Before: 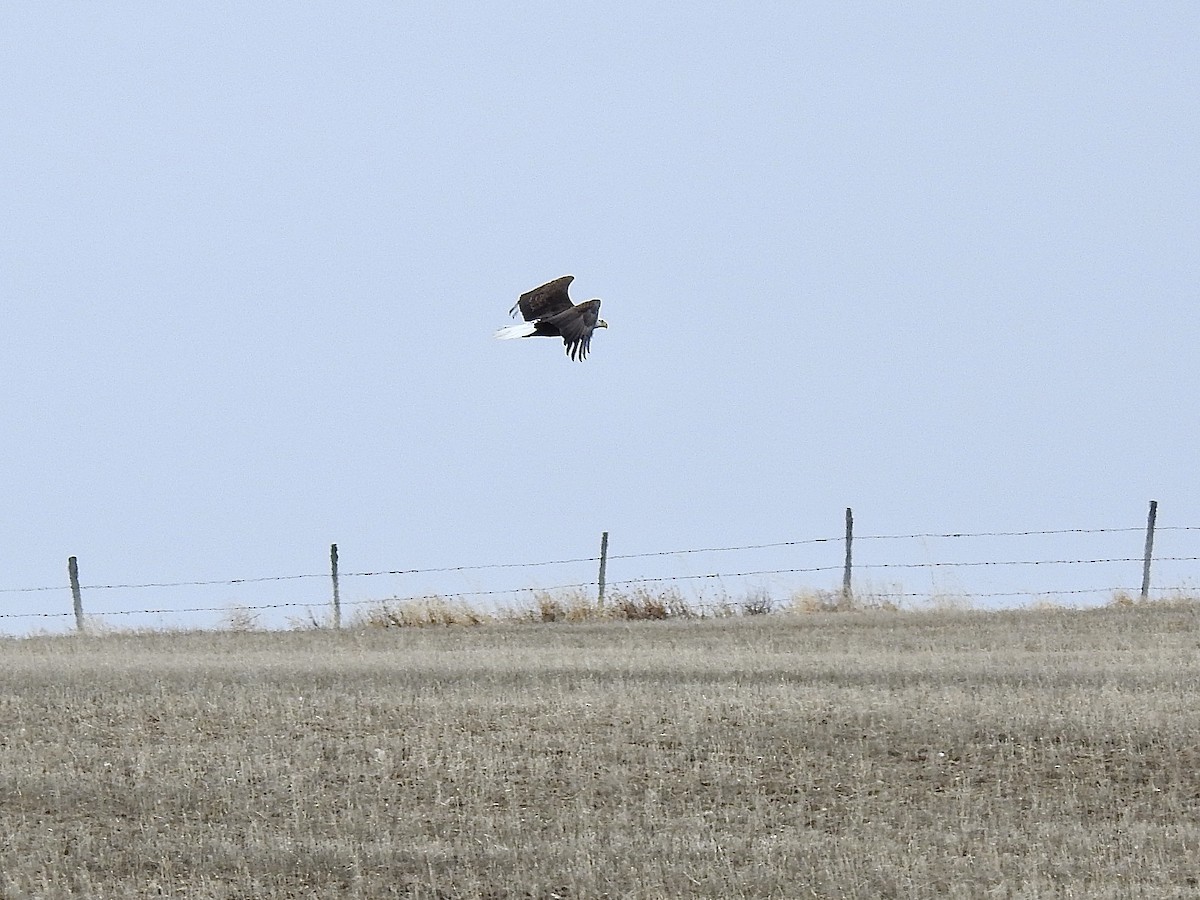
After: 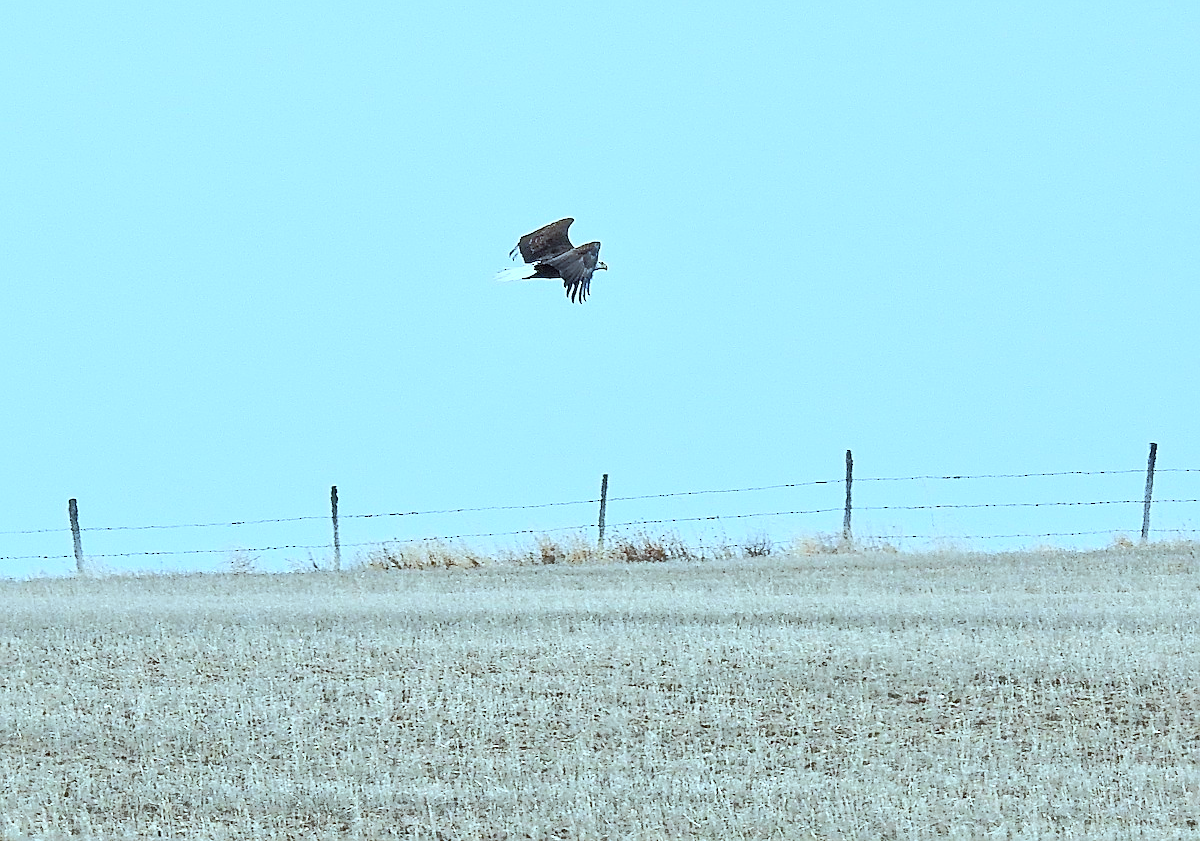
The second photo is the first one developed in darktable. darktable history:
sharpen: on, module defaults
crop and rotate: top 6.446%
exposure: compensate exposure bias true, compensate highlight preservation false
contrast brightness saturation: contrast 0.153, brightness 0.047
tone curve: curves: ch0 [(0, 0) (0.003, 0.003) (0.011, 0.011) (0.025, 0.024) (0.044, 0.043) (0.069, 0.067) (0.1, 0.096) (0.136, 0.131) (0.177, 0.171) (0.224, 0.217) (0.277, 0.267) (0.335, 0.324) (0.399, 0.385) (0.468, 0.452) (0.543, 0.632) (0.623, 0.697) (0.709, 0.766) (0.801, 0.839) (0.898, 0.917) (1, 1)]
tone equalizer: -7 EV 0.163 EV, -6 EV 0.571 EV, -5 EV 1.12 EV, -4 EV 1.31 EV, -3 EV 1.12 EV, -2 EV 0.6 EV, -1 EV 0.153 EV, mask exposure compensation -0.514 EV
color correction: highlights a* -11.95, highlights b* -15.39
